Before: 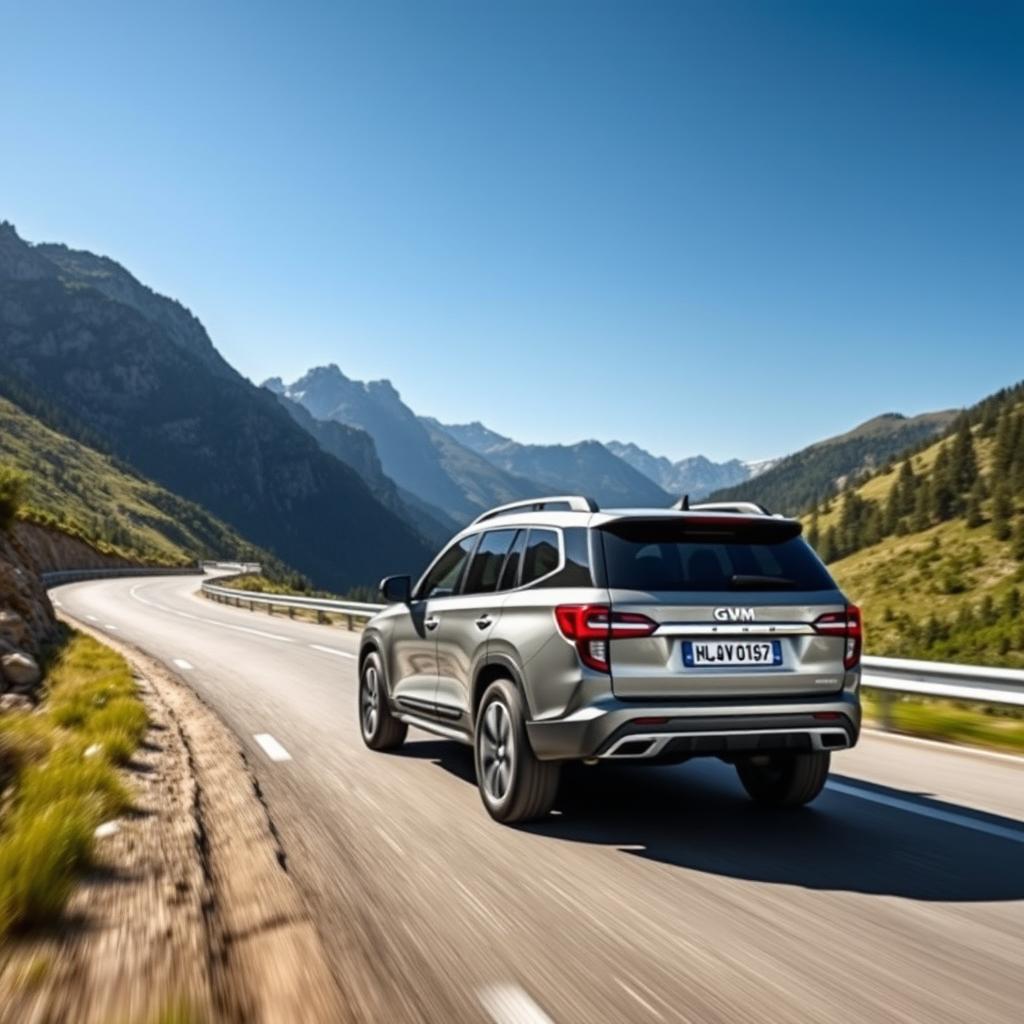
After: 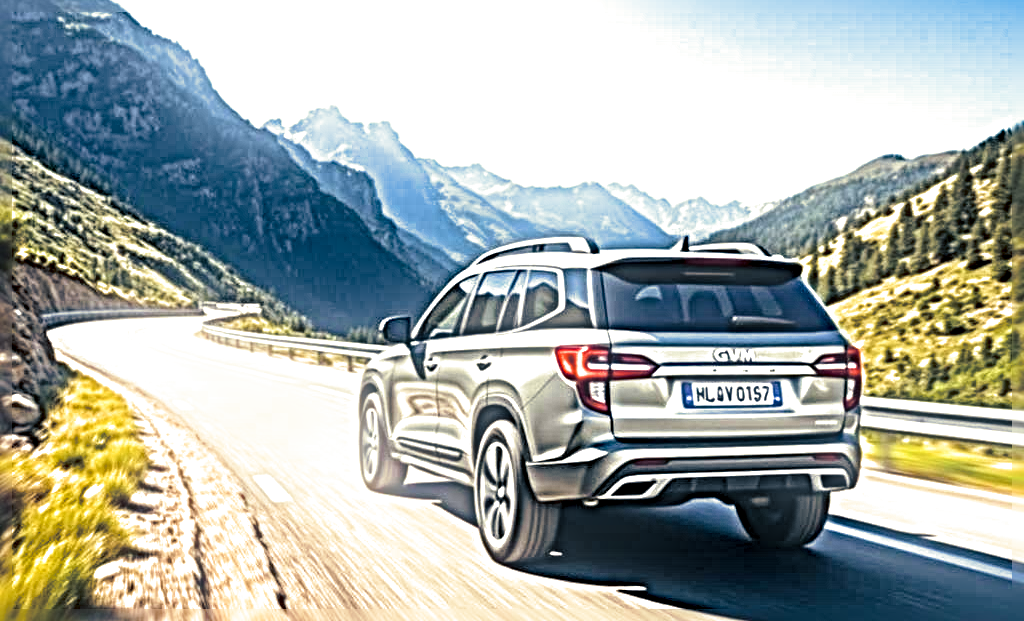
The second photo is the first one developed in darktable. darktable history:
local contrast: highlights 25%, shadows 75%, midtone range 0.75
crop and rotate: top 25.357%, bottom 13.942%
bloom: size 9%, threshold 100%, strength 7%
exposure: black level correction 0, exposure 1.1 EV, compensate exposure bias true, compensate highlight preservation false
haze removal: adaptive false
sharpen: radius 6.3, amount 1.8, threshold 0
split-toning: shadows › hue 216°, shadows › saturation 1, highlights › hue 57.6°, balance -33.4
